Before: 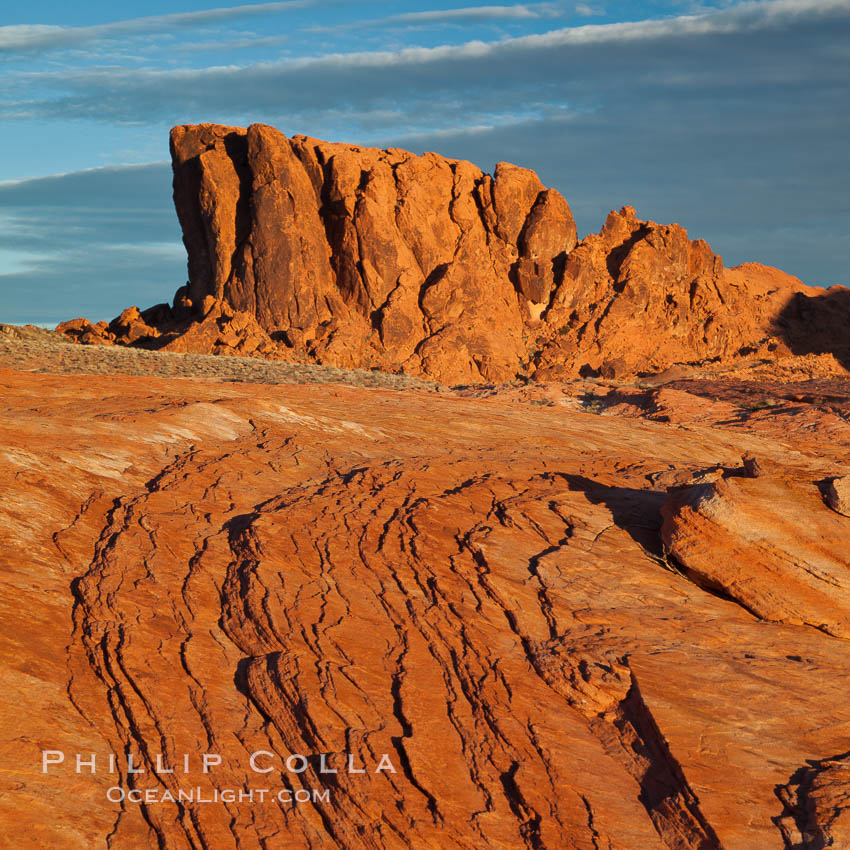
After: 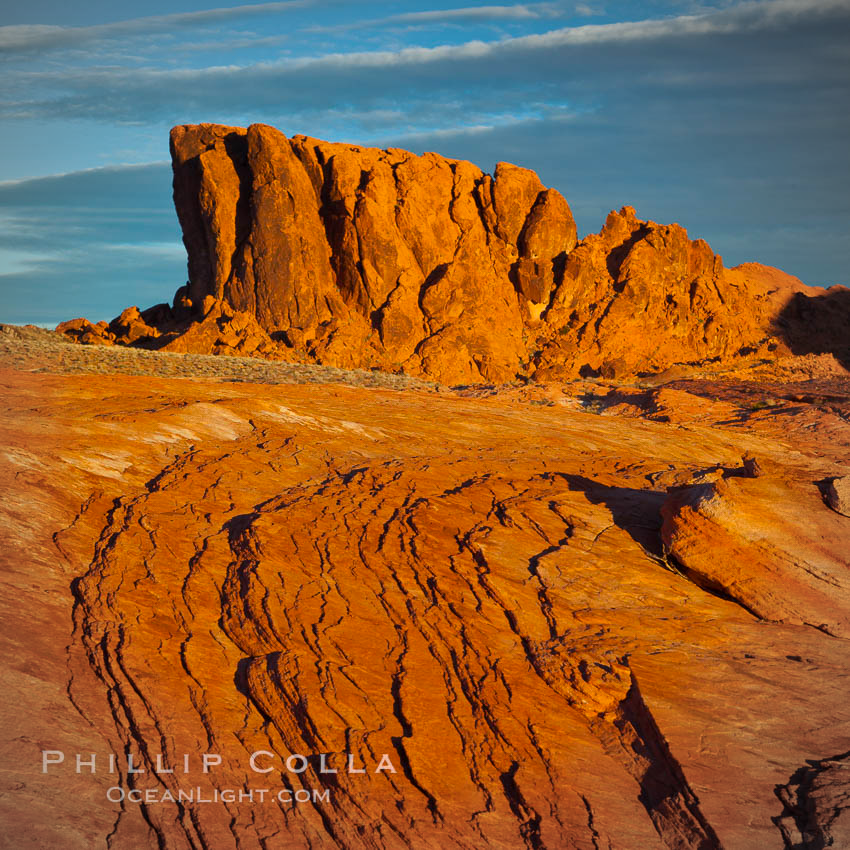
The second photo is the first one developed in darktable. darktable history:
vignetting: fall-off radius 60.85%, unbound false
color balance rgb: perceptual saturation grading › global saturation 19.533%, global vibrance 20%
